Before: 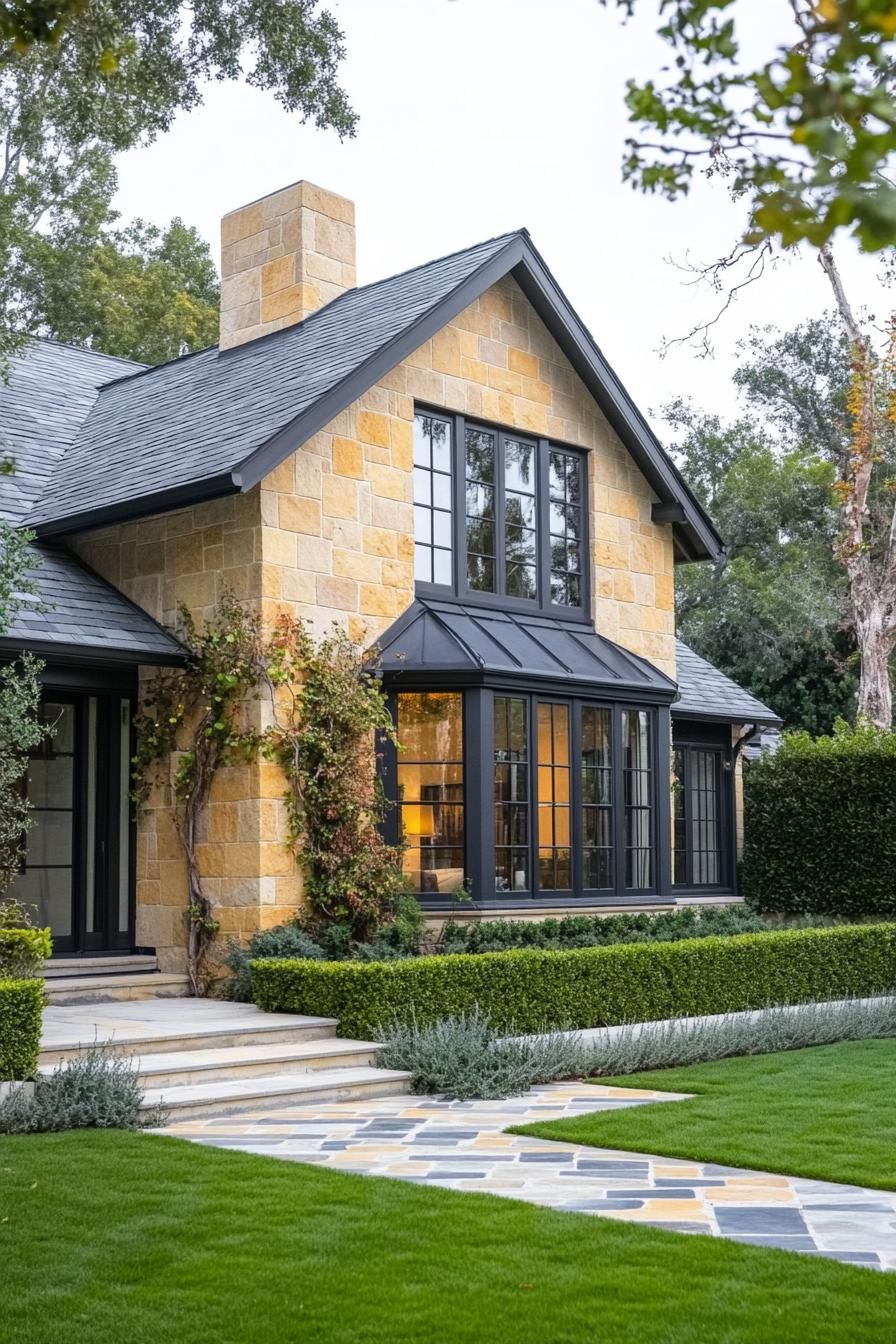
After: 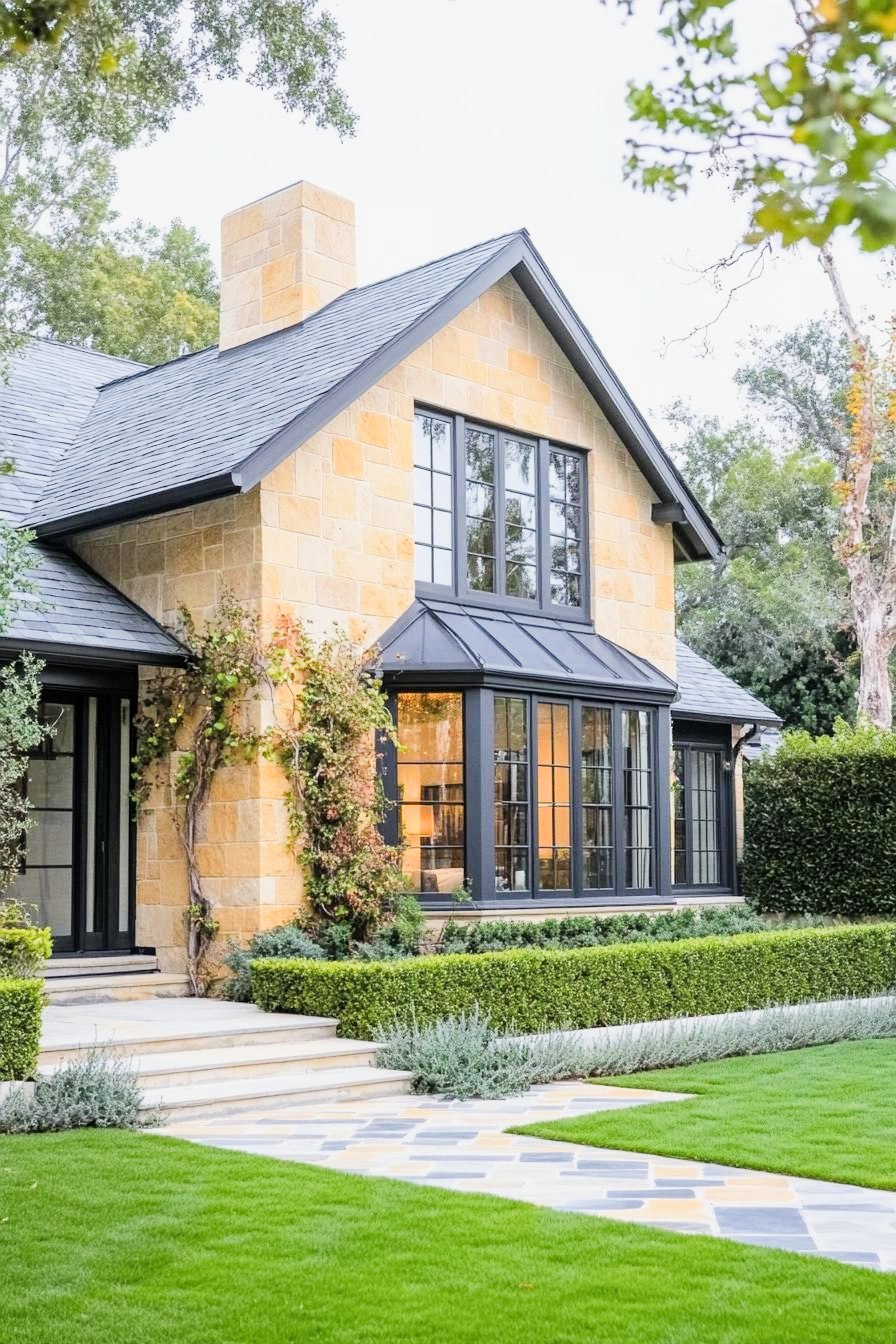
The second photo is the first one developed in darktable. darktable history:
exposure: black level correction 0, exposure 1.581 EV, compensate highlight preservation false
filmic rgb: black relative exposure -7.31 EV, white relative exposure 5.08 EV, threshold 5.98 EV, hardness 3.2, enable highlight reconstruction true
